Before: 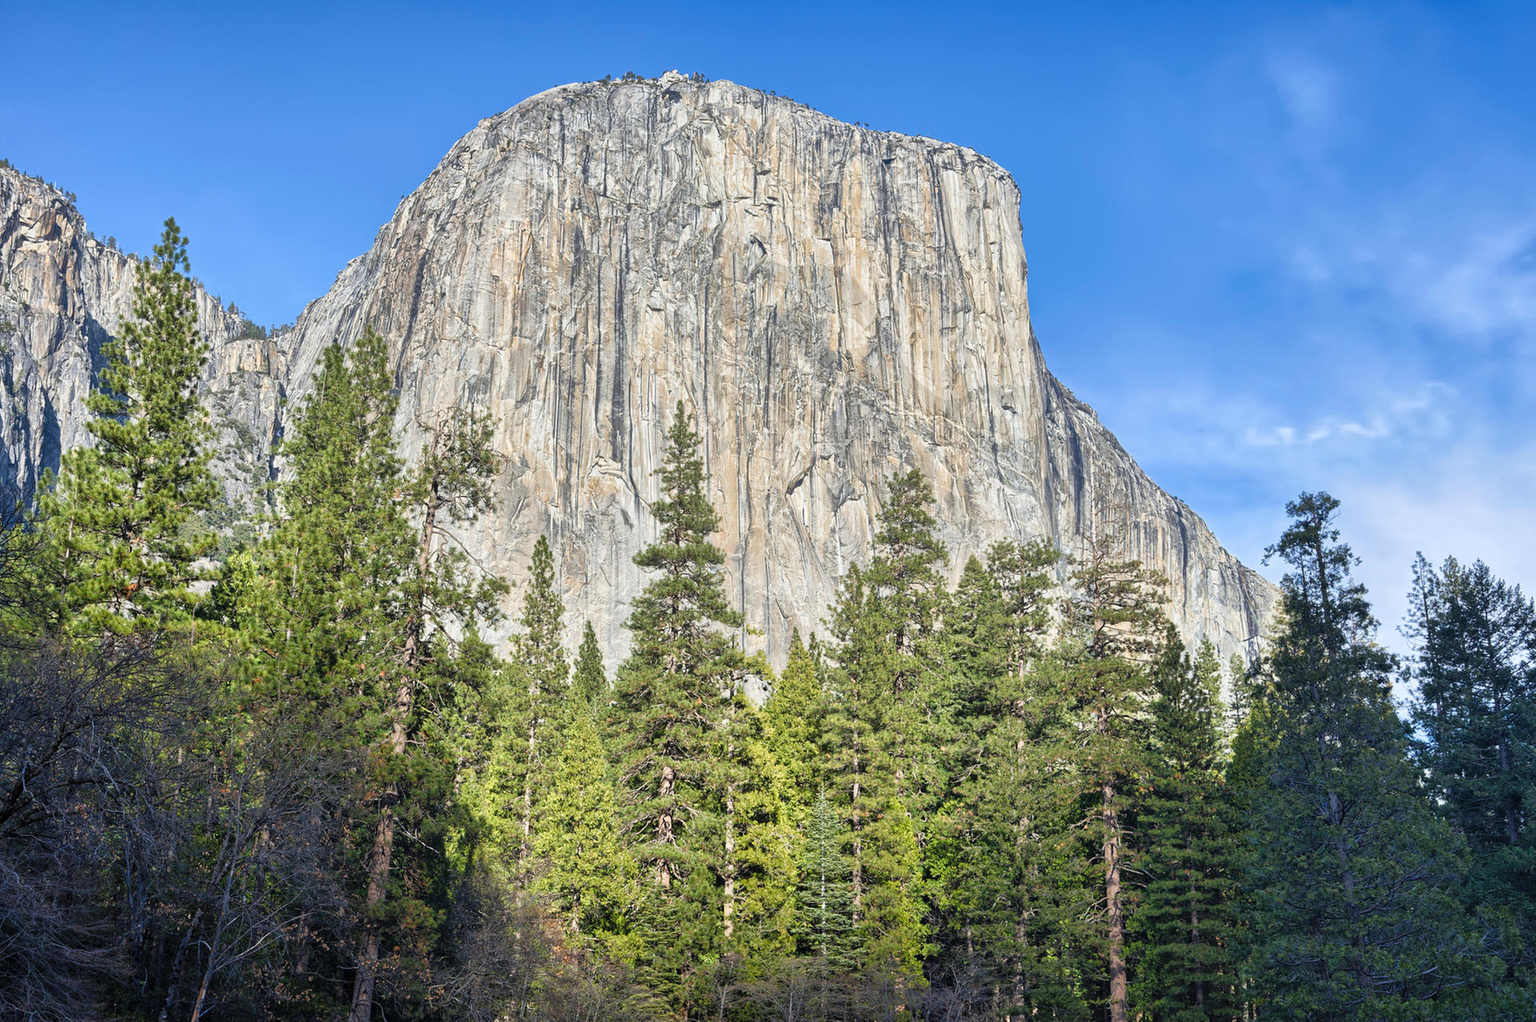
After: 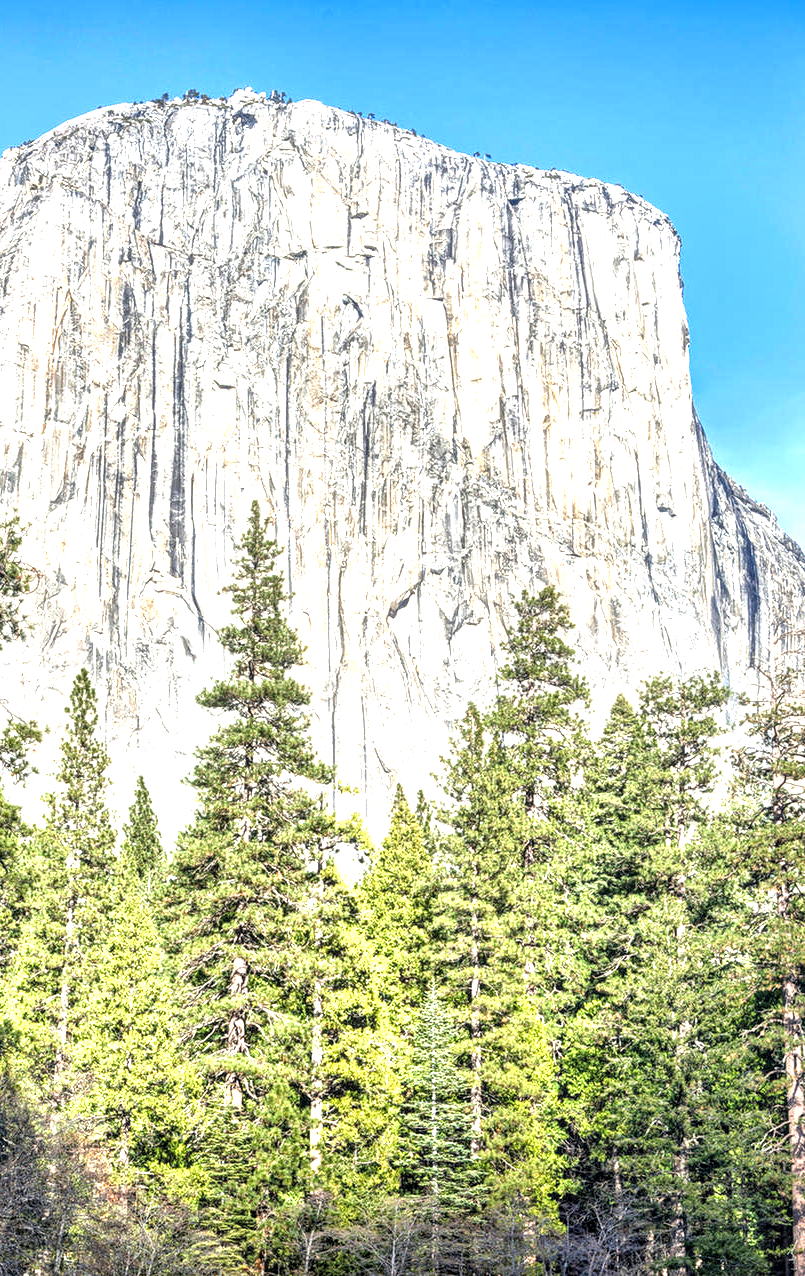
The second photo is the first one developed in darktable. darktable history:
crop: left 31.025%, right 27.017%
local contrast: detail 160%
exposure: black level correction 0, exposure 1.2 EV, compensate highlight preservation false
